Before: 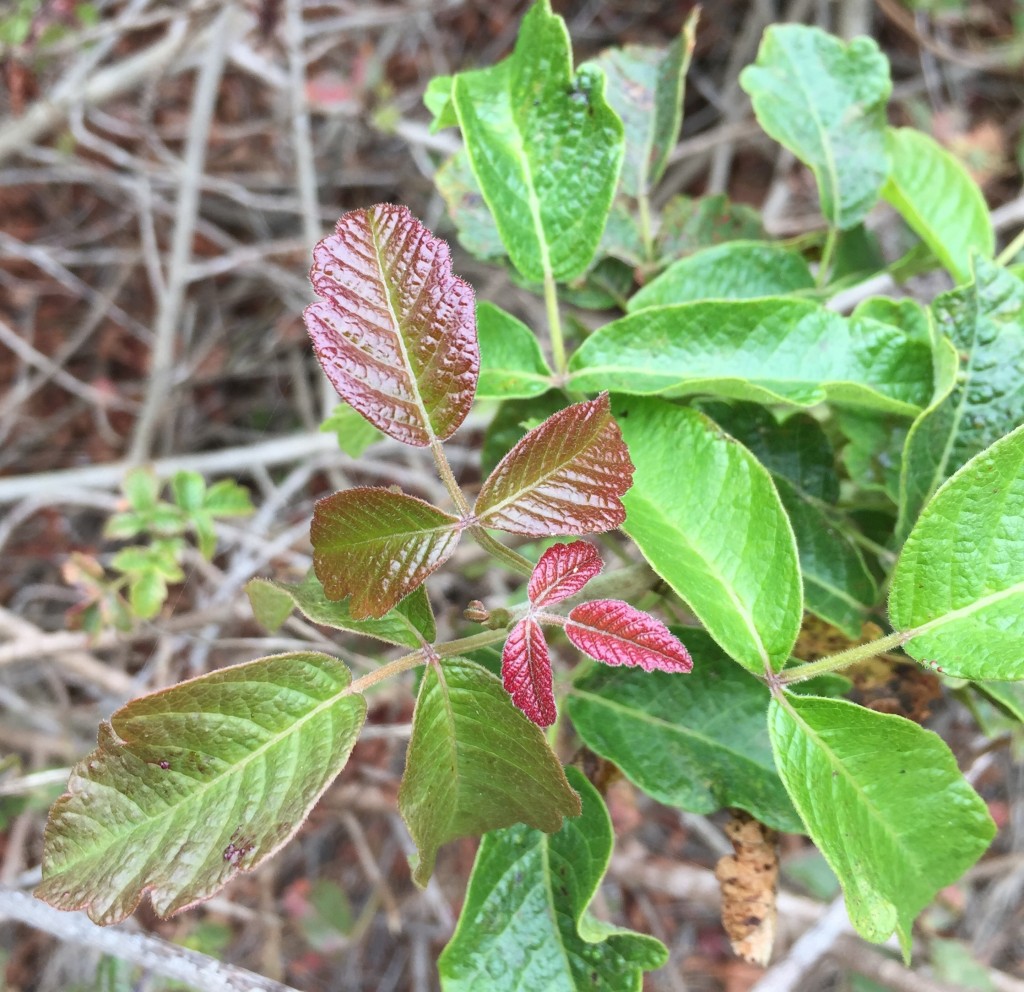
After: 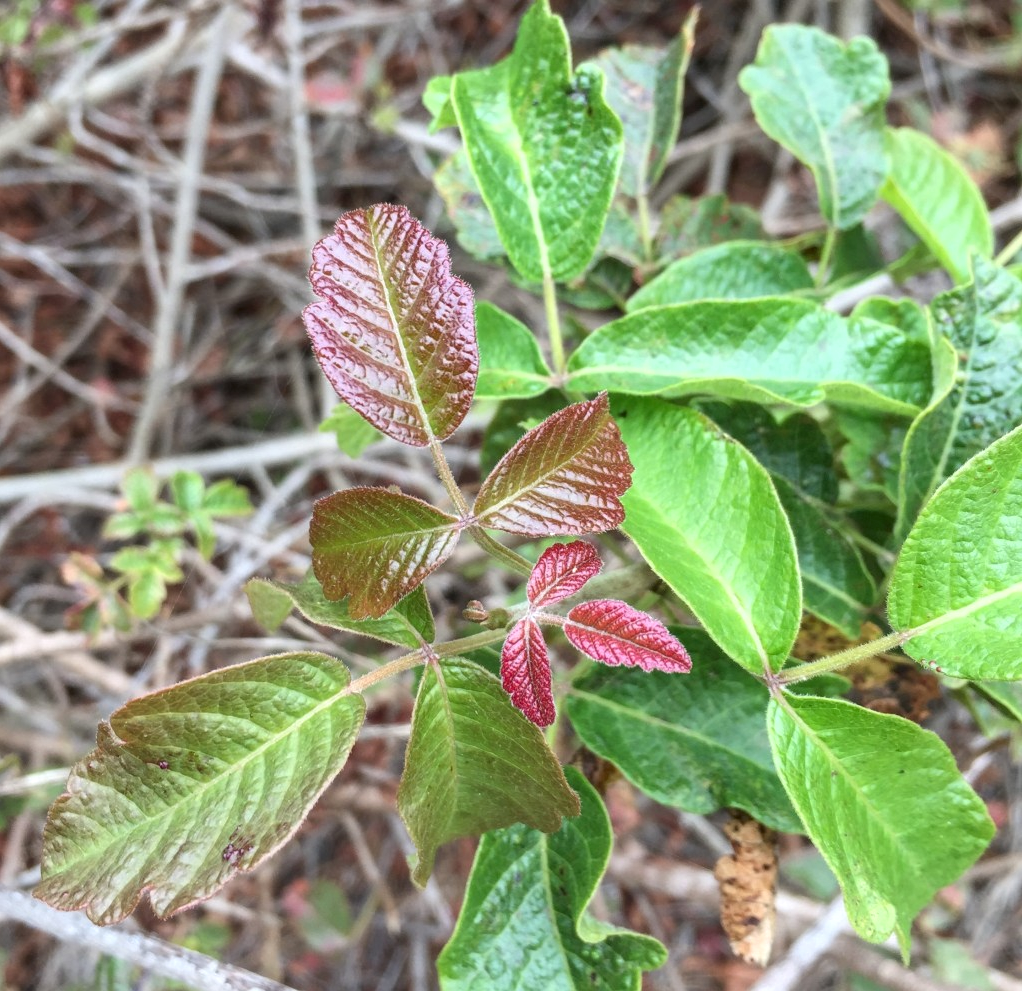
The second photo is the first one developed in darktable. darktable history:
crop and rotate: left 0.169%, bottom 0.001%
local contrast: on, module defaults
